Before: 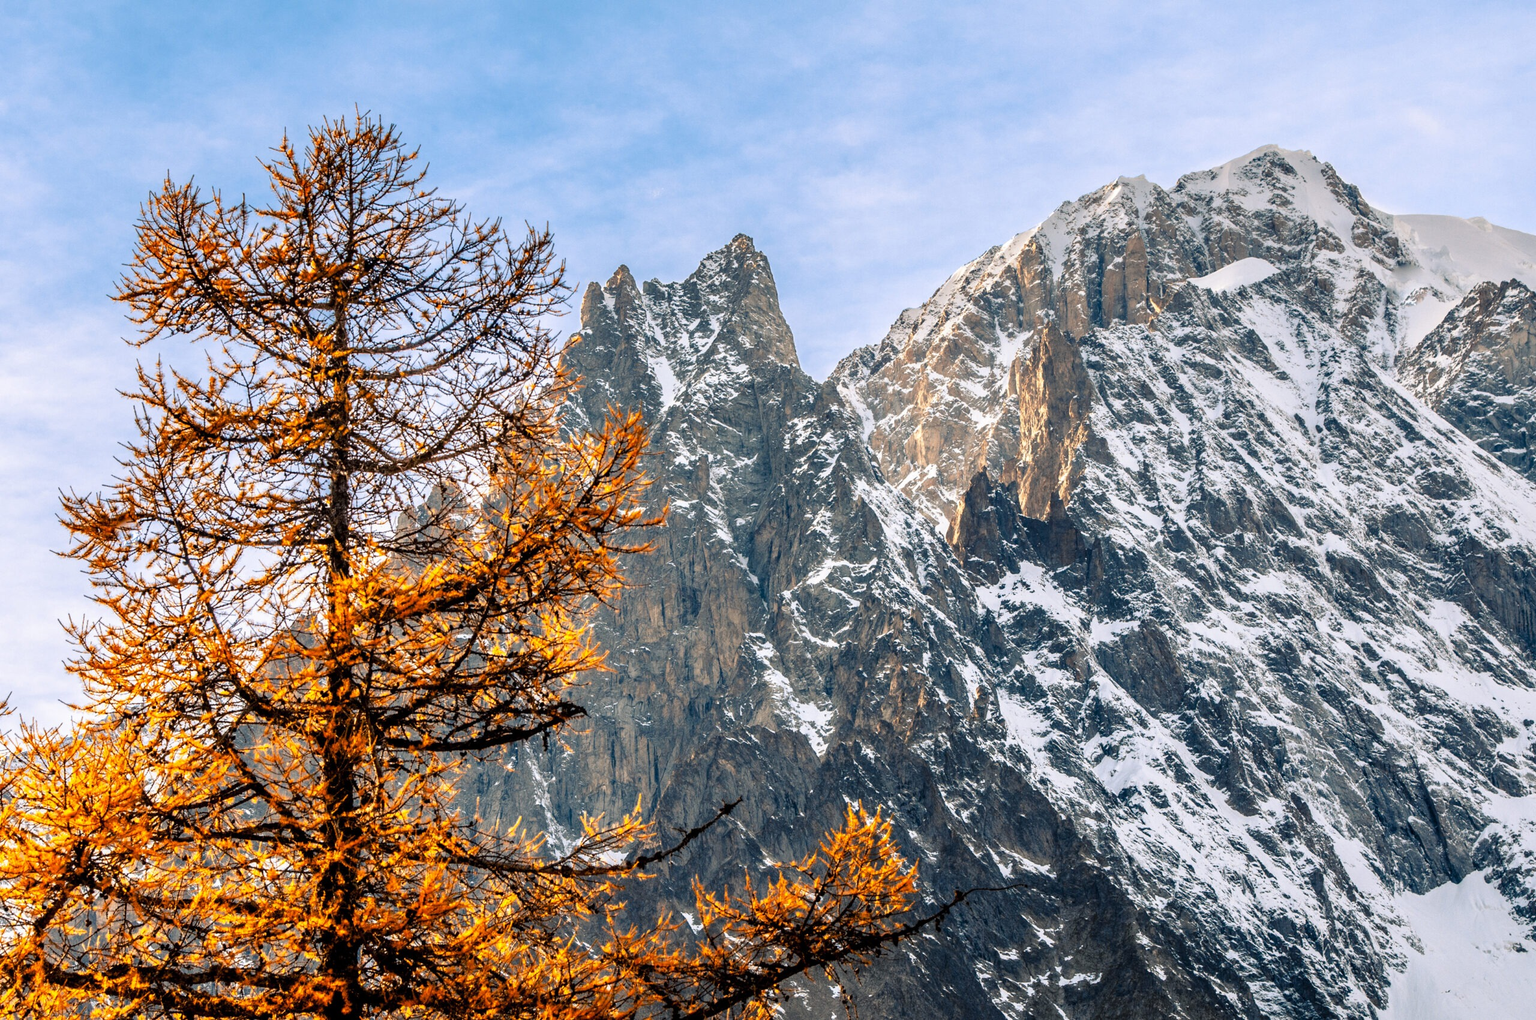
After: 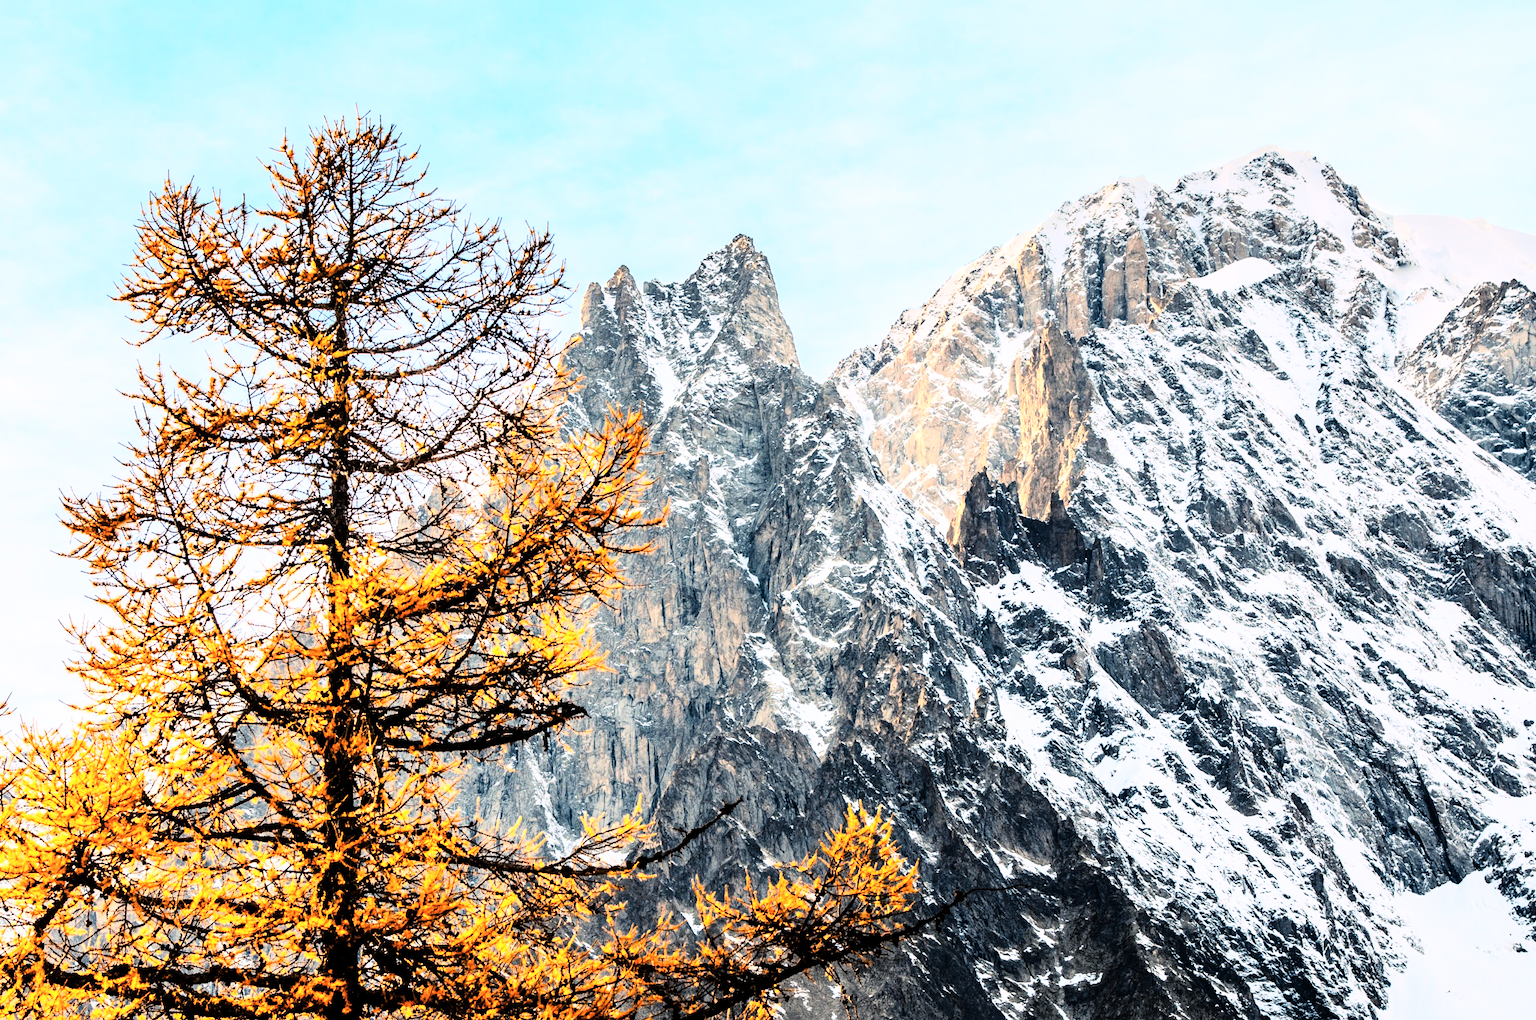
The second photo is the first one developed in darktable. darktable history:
rgb curve: curves: ch0 [(0, 0) (0.21, 0.15) (0.24, 0.21) (0.5, 0.75) (0.75, 0.96) (0.89, 0.99) (1, 1)]; ch1 [(0, 0.02) (0.21, 0.13) (0.25, 0.2) (0.5, 0.67) (0.75, 0.9) (0.89, 0.97) (1, 1)]; ch2 [(0, 0.02) (0.21, 0.13) (0.25, 0.2) (0.5, 0.67) (0.75, 0.9) (0.89, 0.97) (1, 1)], compensate middle gray true
contrast brightness saturation: saturation -0.04
